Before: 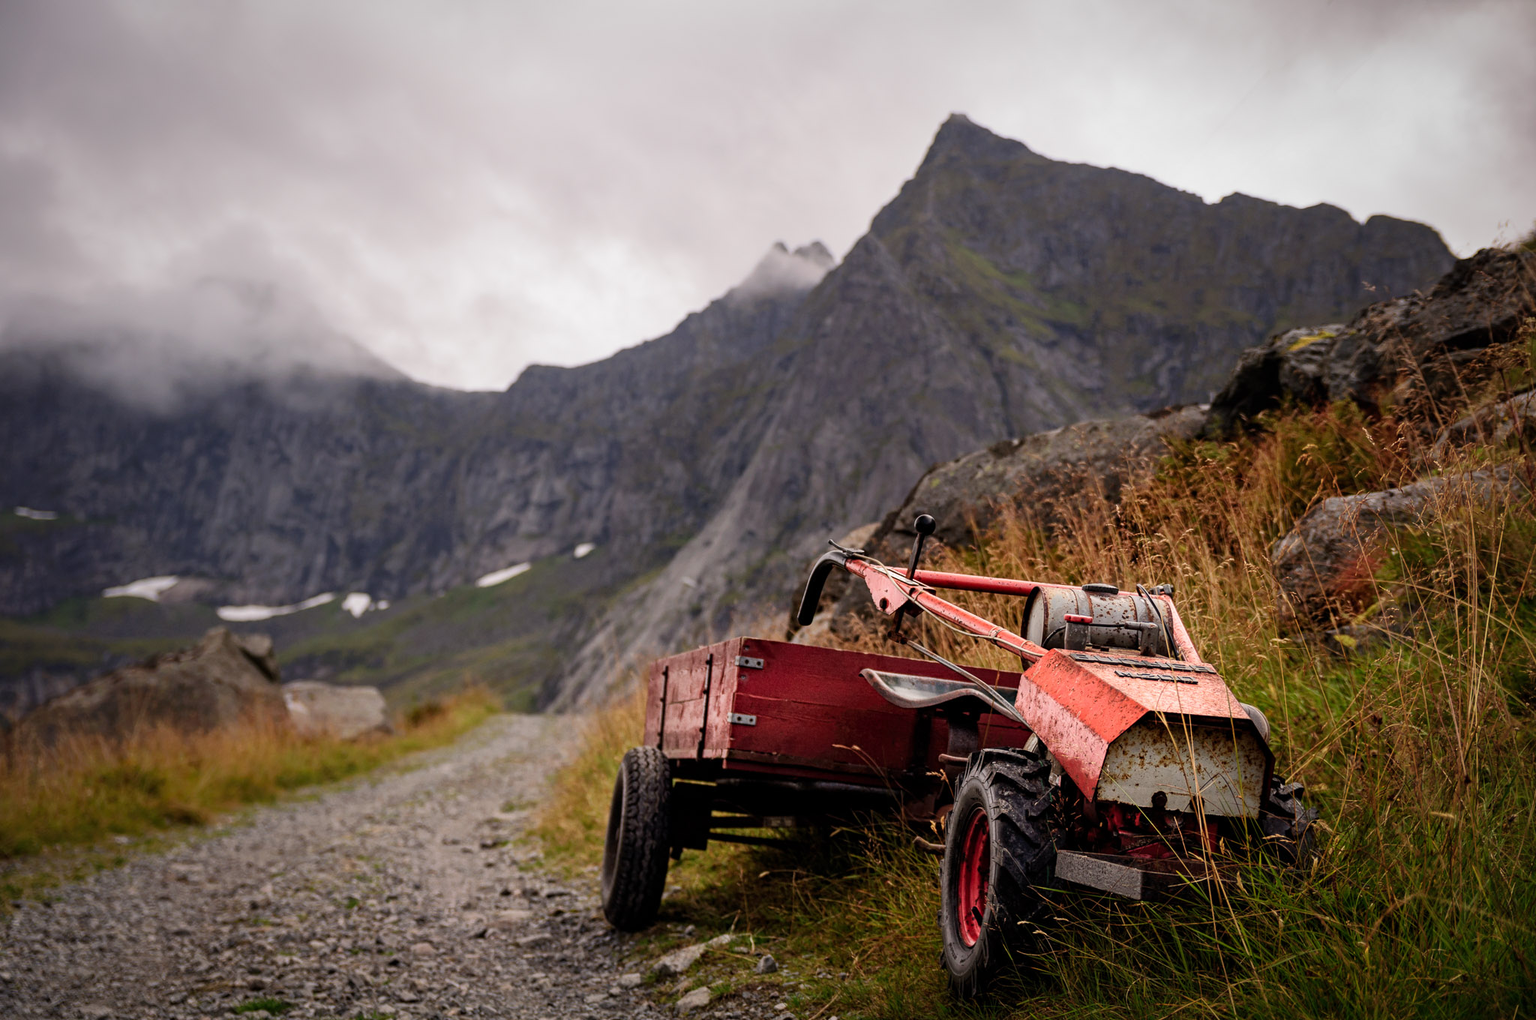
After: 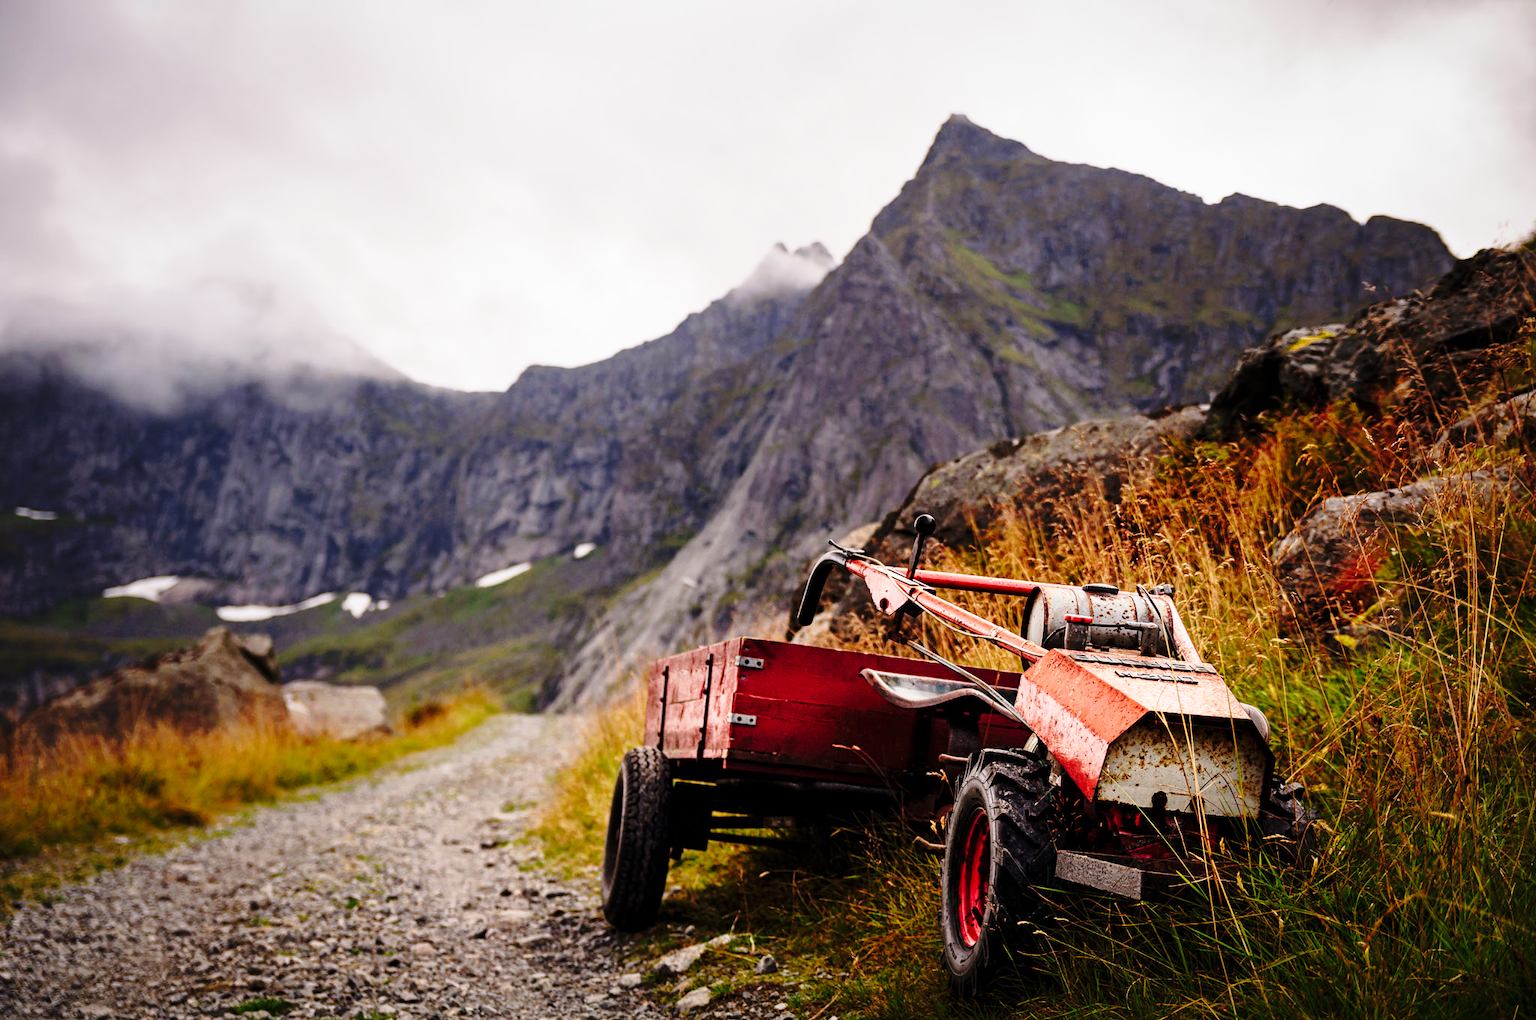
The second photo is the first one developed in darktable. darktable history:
base curve: curves: ch0 [(0, 0) (0.04, 0.03) (0.133, 0.232) (0.448, 0.748) (0.843, 0.968) (1, 1)], preserve colors none
